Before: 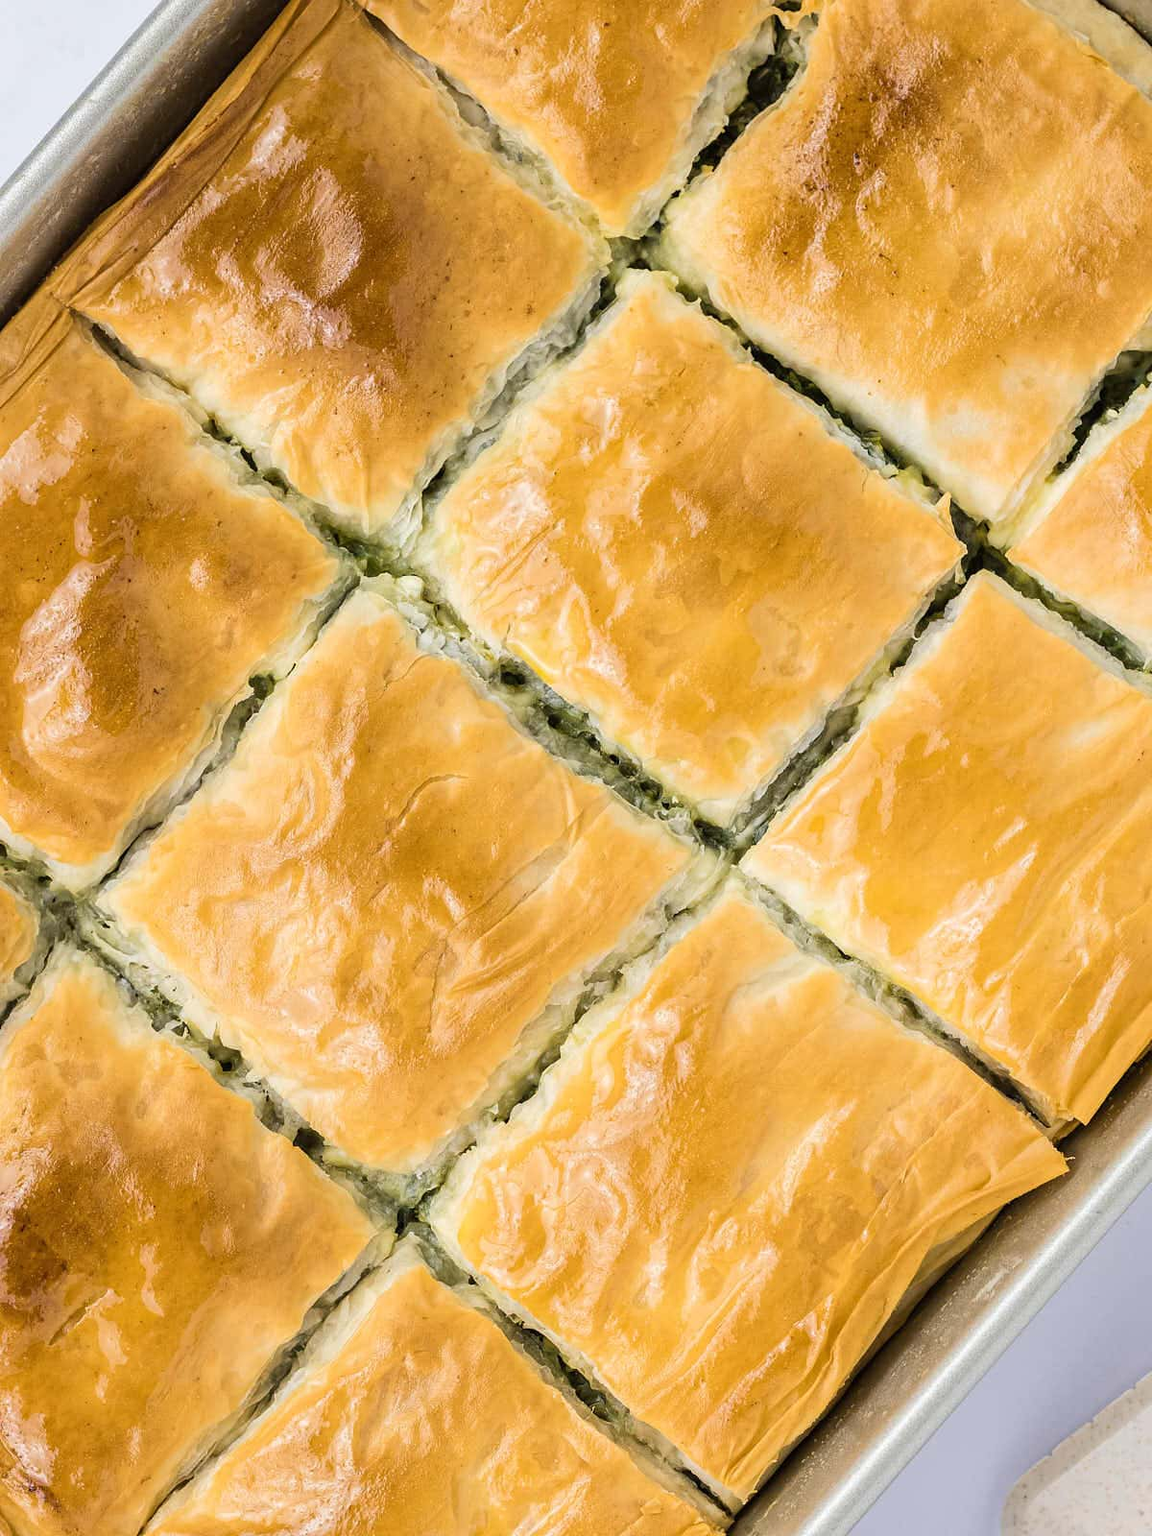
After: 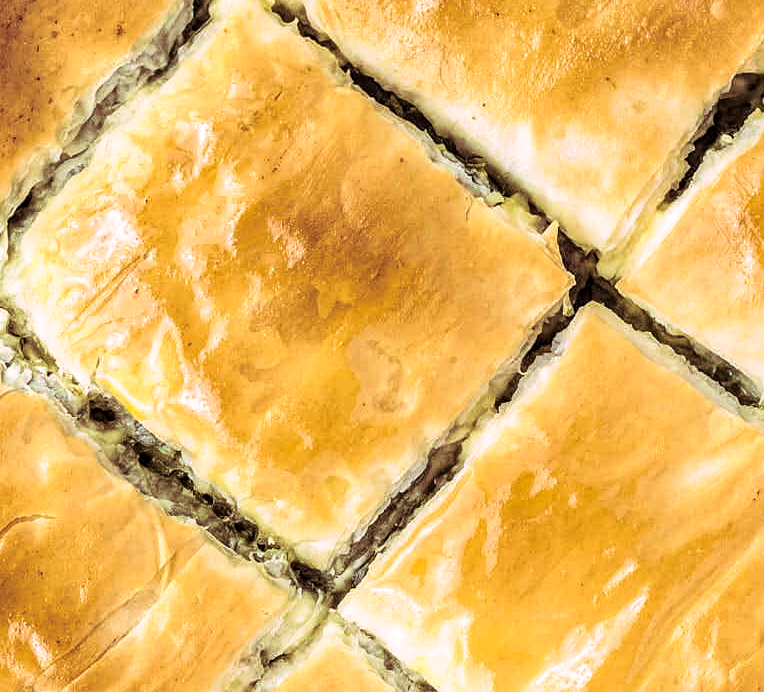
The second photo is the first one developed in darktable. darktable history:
local contrast: highlights 20%, detail 150%
velvia: strength 27%
sharpen: amount 0.2
crop: left 36.005%, top 18.293%, right 0.31%, bottom 38.444%
exposure: exposure 0.2 EV, compensate highlight preservation false
split-toning: highlights › hue 298.8°, highlights › saturation 0.73, compress 41.76%
